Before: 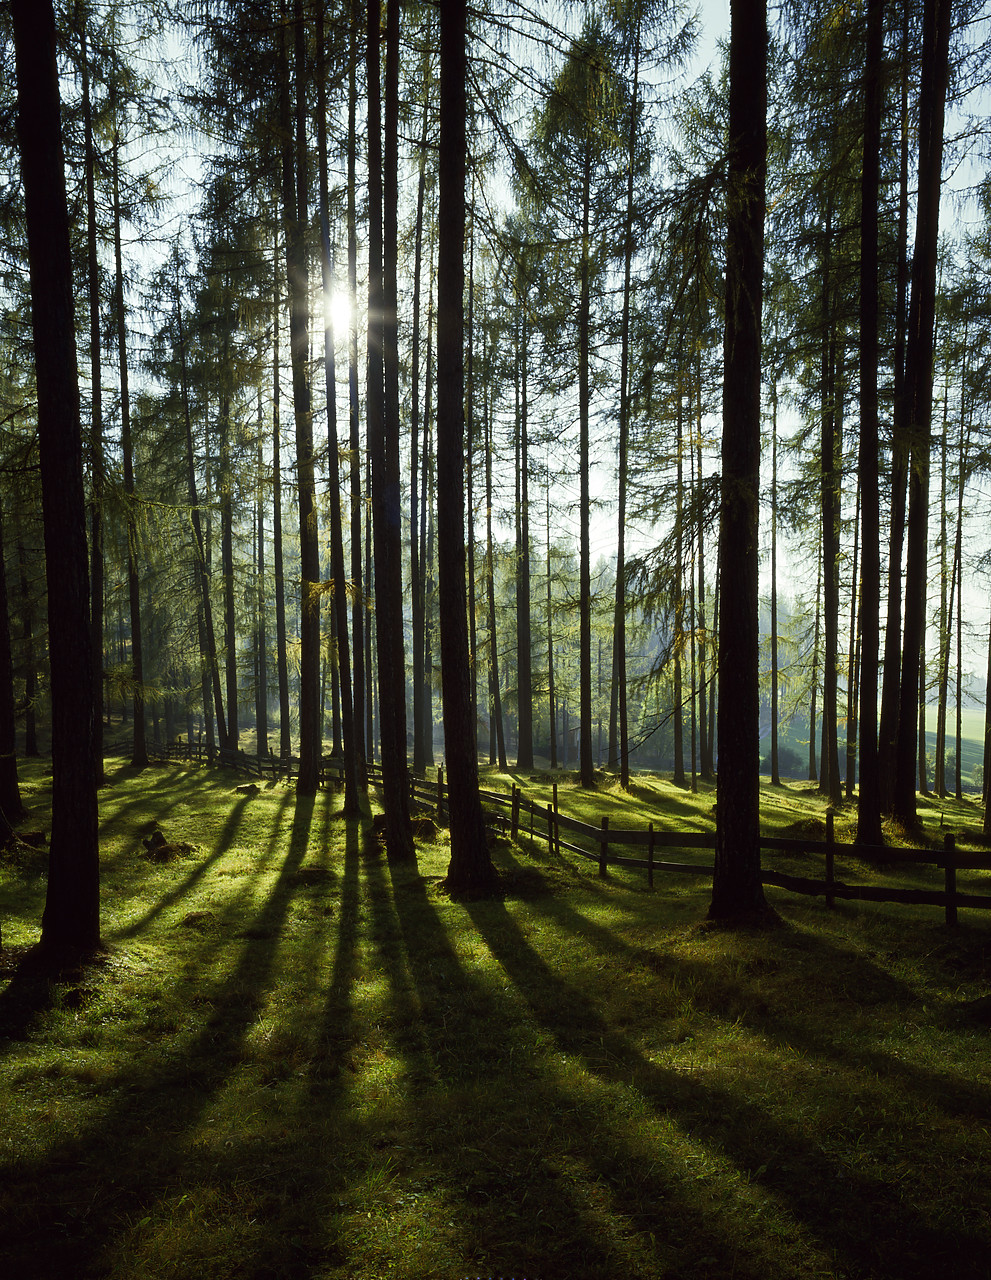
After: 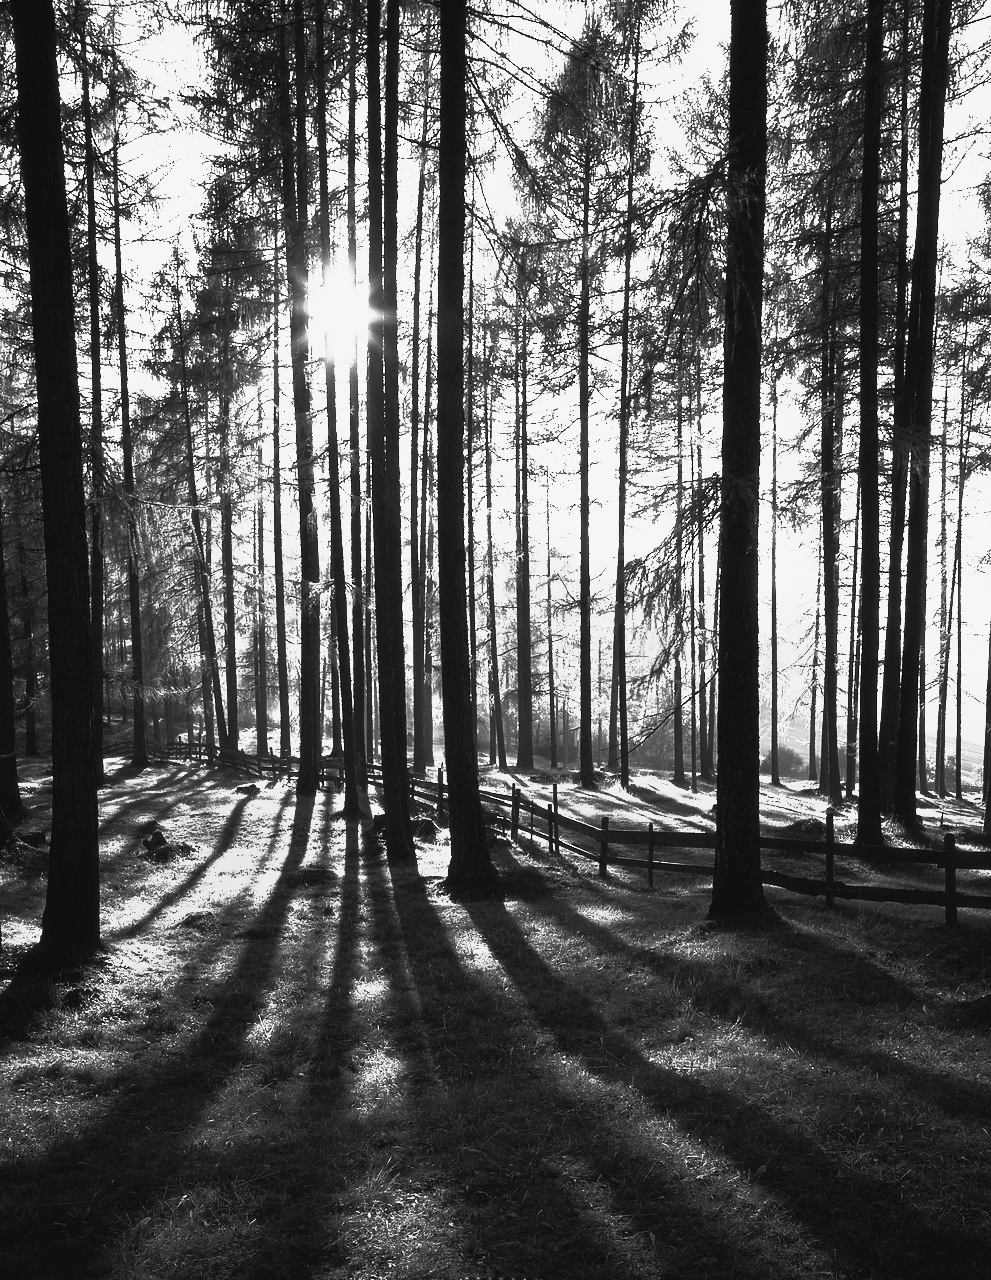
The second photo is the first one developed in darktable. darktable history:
monochrome: a 2.21, b -1.33, size 2.2
contrast brightness saturation: contrast 1, brightness 1, saturation 1
tone curve: curves: ch0 [(0, 0) (0.091, 0.075) (0.409, 0.457) (0.733, 0.82) (0.844, 0.908) (0.909, 0.942) (1, 0.973)]; ch1 [(0, 0) (0.437, 0.404) (0.5, 0.5) (0.529, 0.556) (0.58, 0.606) (0.616, 0.654) (1, 1)]; ch2 [(0, 0) (0.442, 0.415) (0.5, 0.5) (0.535, 0.557) (0.585, 0.62) (1, 1)], color space Lab, independent channels, preserve colors none
